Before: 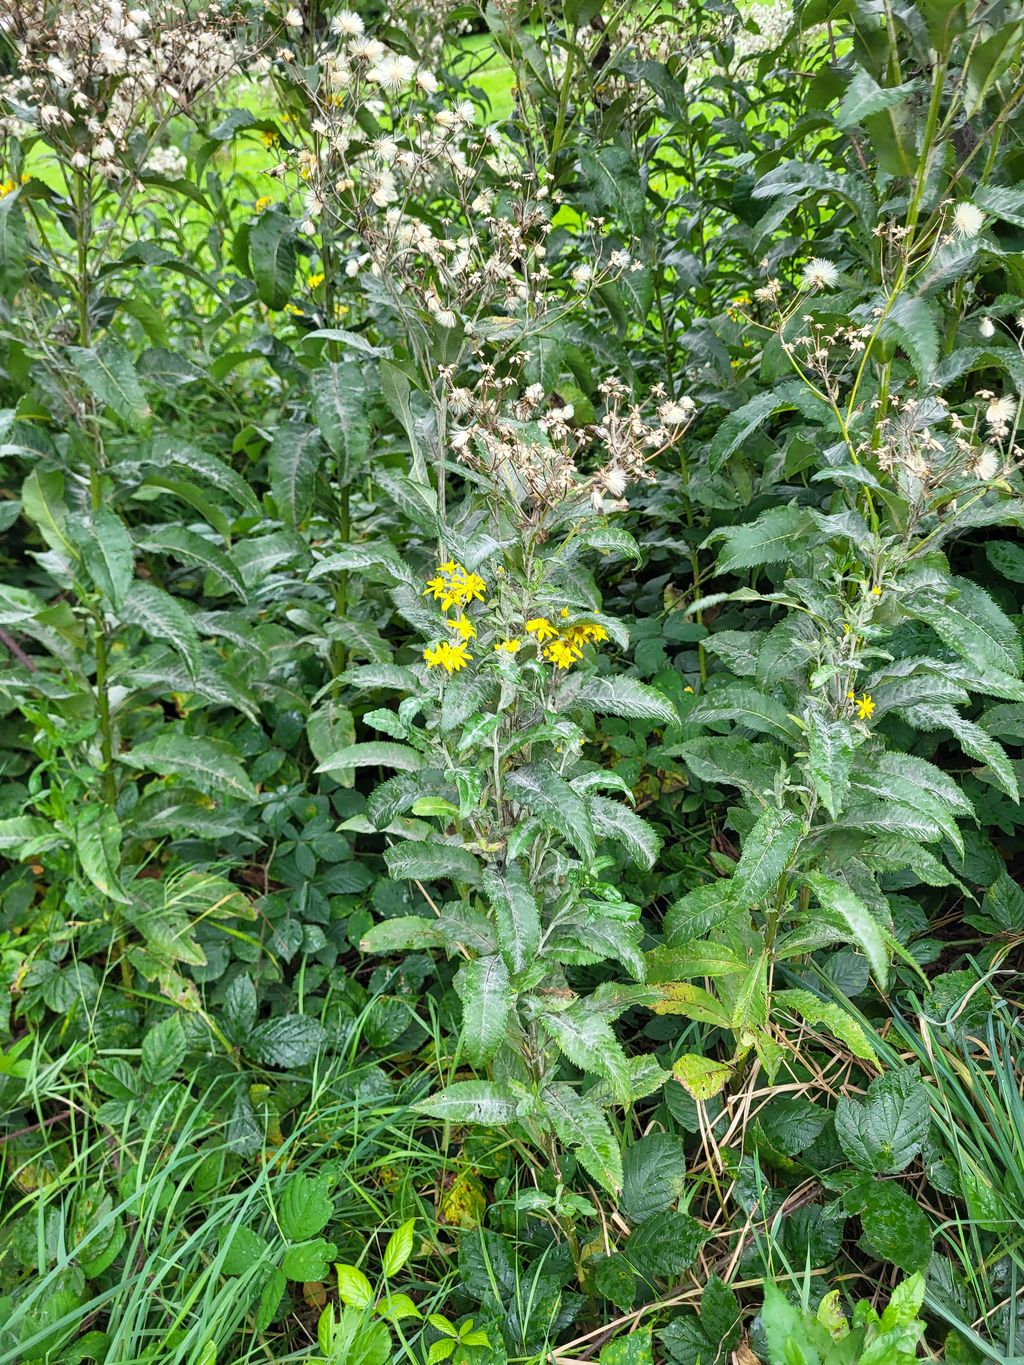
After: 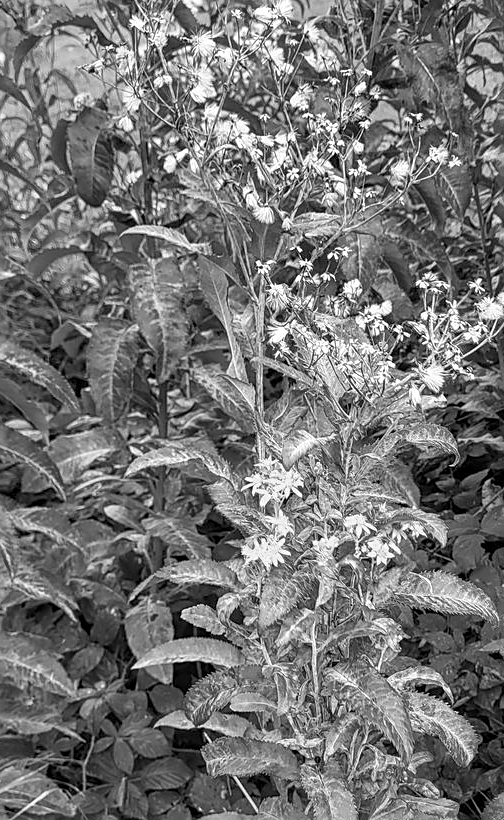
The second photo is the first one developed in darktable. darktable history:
monochrome: a 2.21, b -1.33, size 2.2
crop: left 17.835%, top 7.675%, right 32.881%, bottom 32.213%
local contrast: on, module defaults
color zones: curves: ch0 [(0, 0.5) (0.125, 0.4) (0.25, 0.5) (0.375, 0.4) (0.5, 0.4) (0.625, 0.6) (0.75, 0.6) (0.875, 0.5)]; ch1 [(0, 0.35) (0.125, 0.45) (0.25, 0.35) (0.375, 0.35) (0.5, 0.35) (0.625, 0.35) (0.75, 0.45) (0.875, 0.35)]; ch2 [(0, 0.6) (0.125, 0.5) (0.25, 0.5) (0.375, 0.6) (0.5, 0.6) (0.625, 0.5) (0.75, 0.5) (0.875, 0.5)]
sharpen: on, module defaults
color correction: saturation 1.1
